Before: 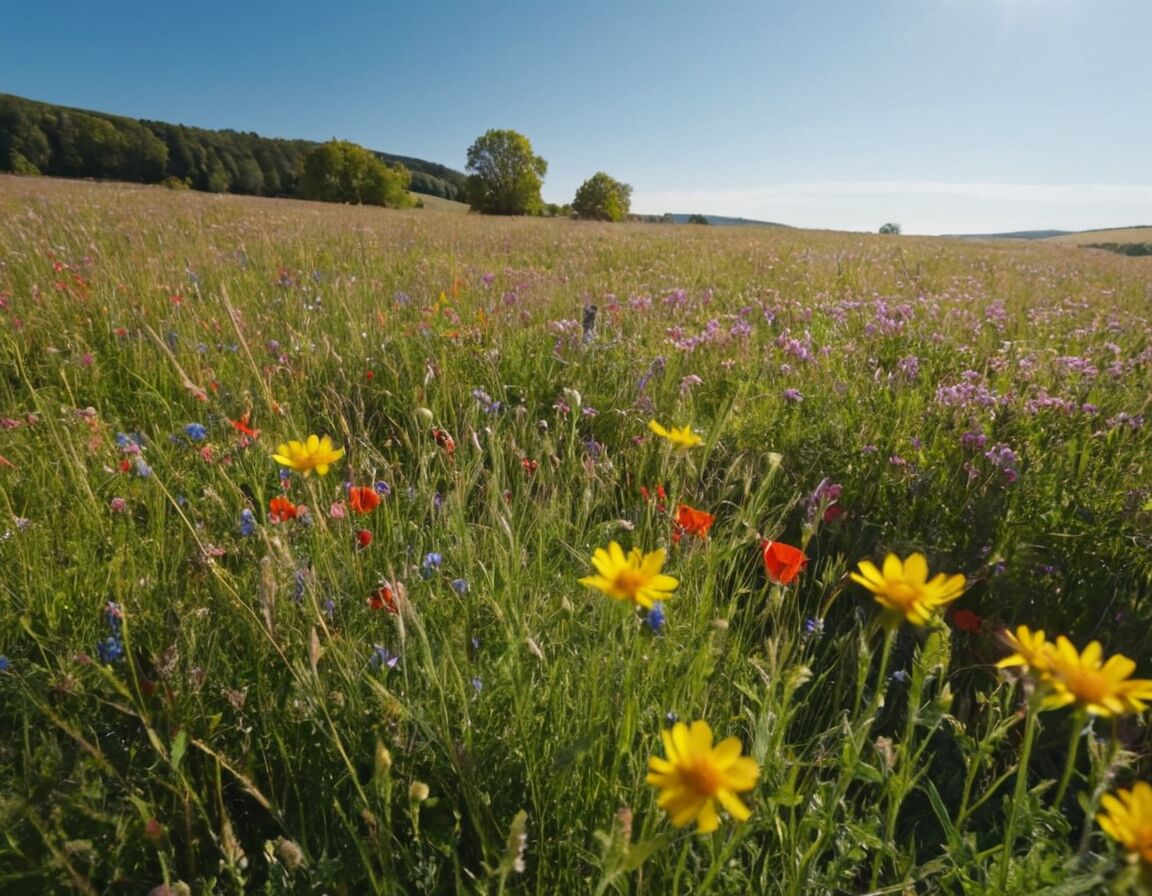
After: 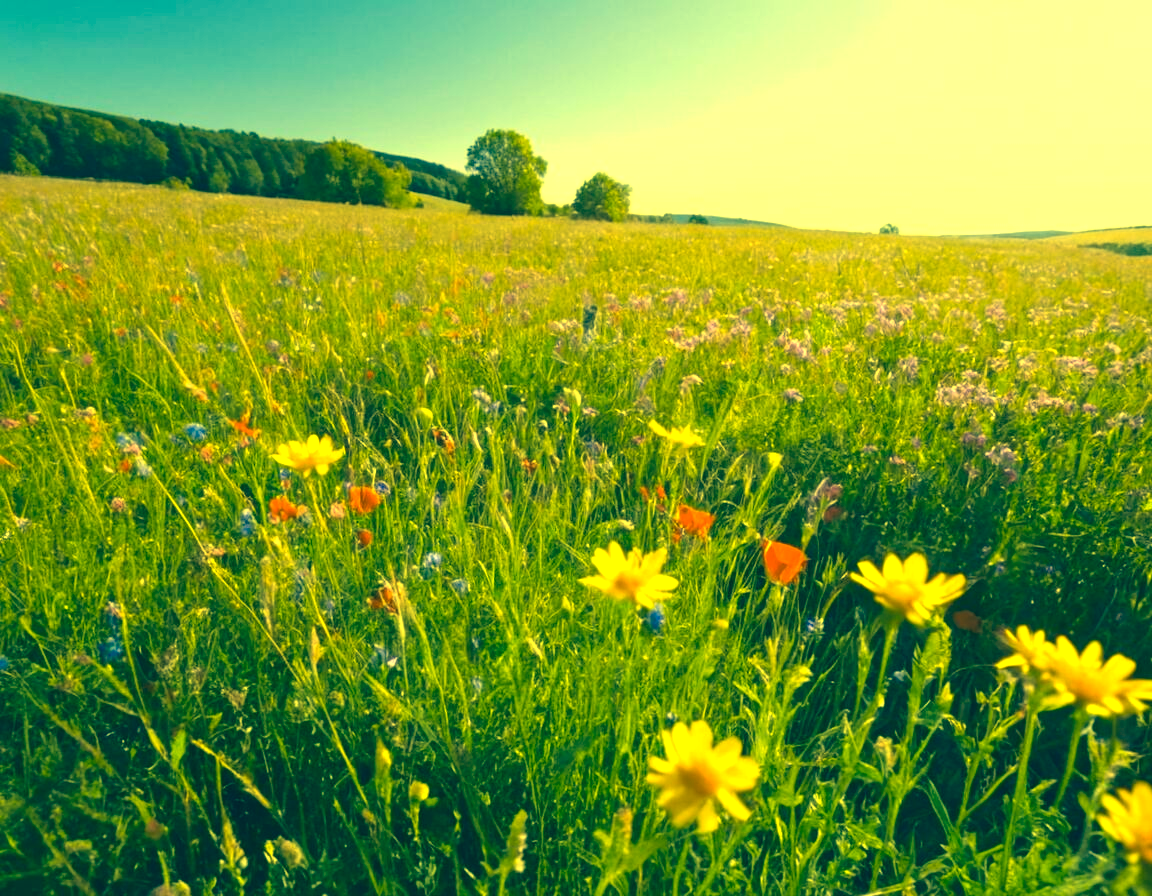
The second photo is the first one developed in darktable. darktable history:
color correction: highlights a* -15.58, highlights b* 40, shadows a* -40, shadows b* -26.18
exposure: black level correction 0, exposure 1.015 EV, compensate exposure bias true, compensate highlight preservation false
white balance: red 1.138, green 0.996, blue 0.812
